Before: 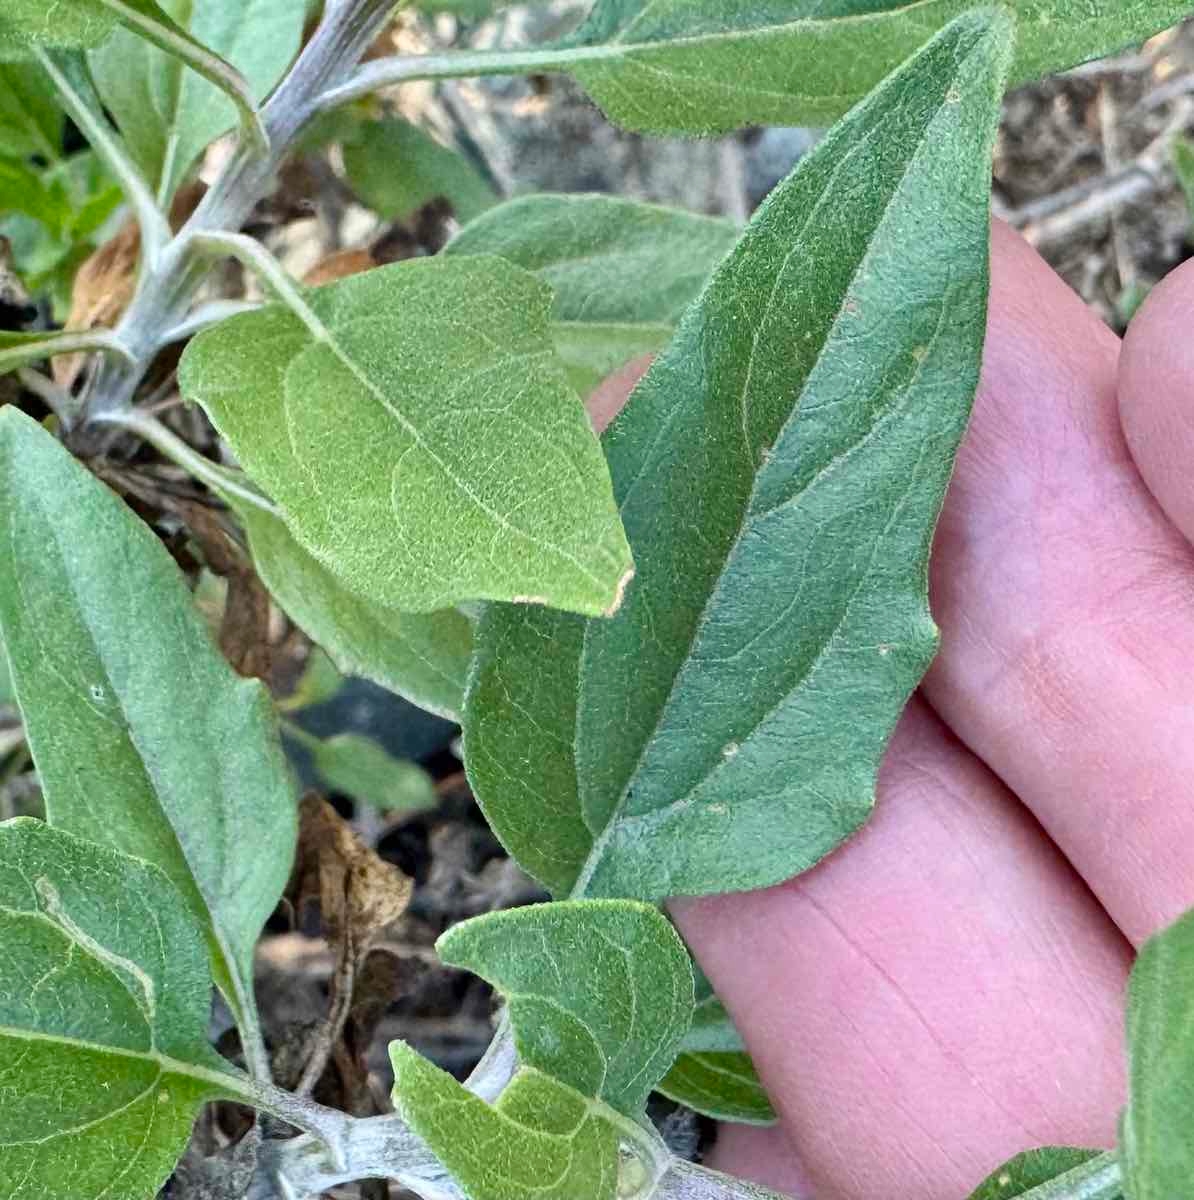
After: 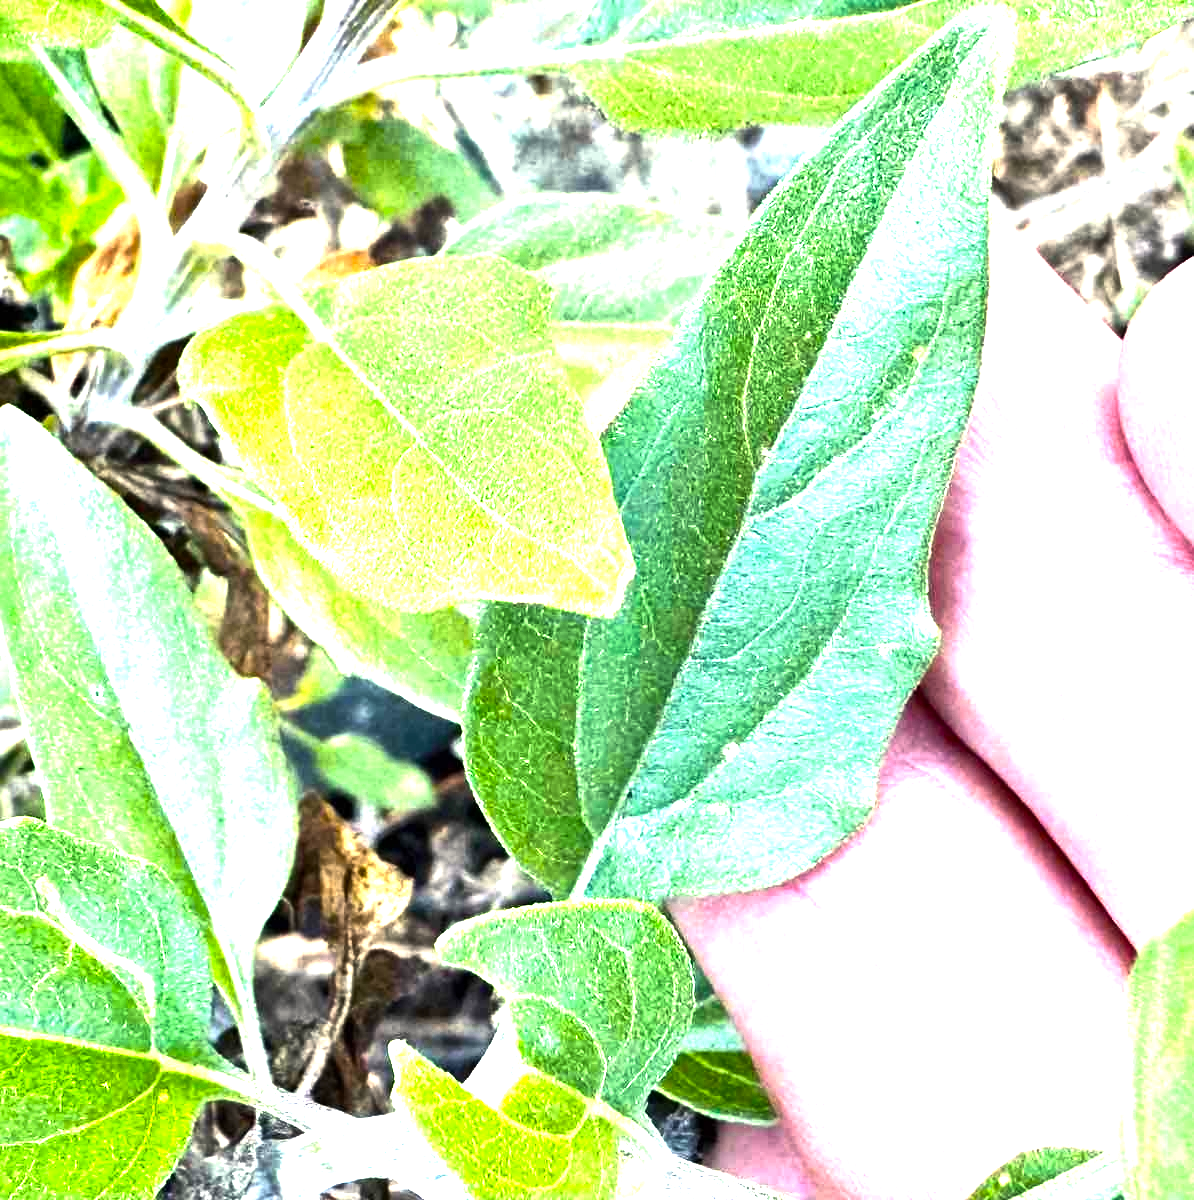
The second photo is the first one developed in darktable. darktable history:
color balance rgb: highlights gain › chroma 3.038%, highlights gain › hue 77.57°, perceptual saturation grading › global saturation 18.07%, perceptual brilliance grading › global brilliance 29.185%, perceptual brilliance grading › highlights 49.502%, perceptual brilliance grading › mid-tones 50.897%, perceptual brilliance grading › shadows -21.372%
